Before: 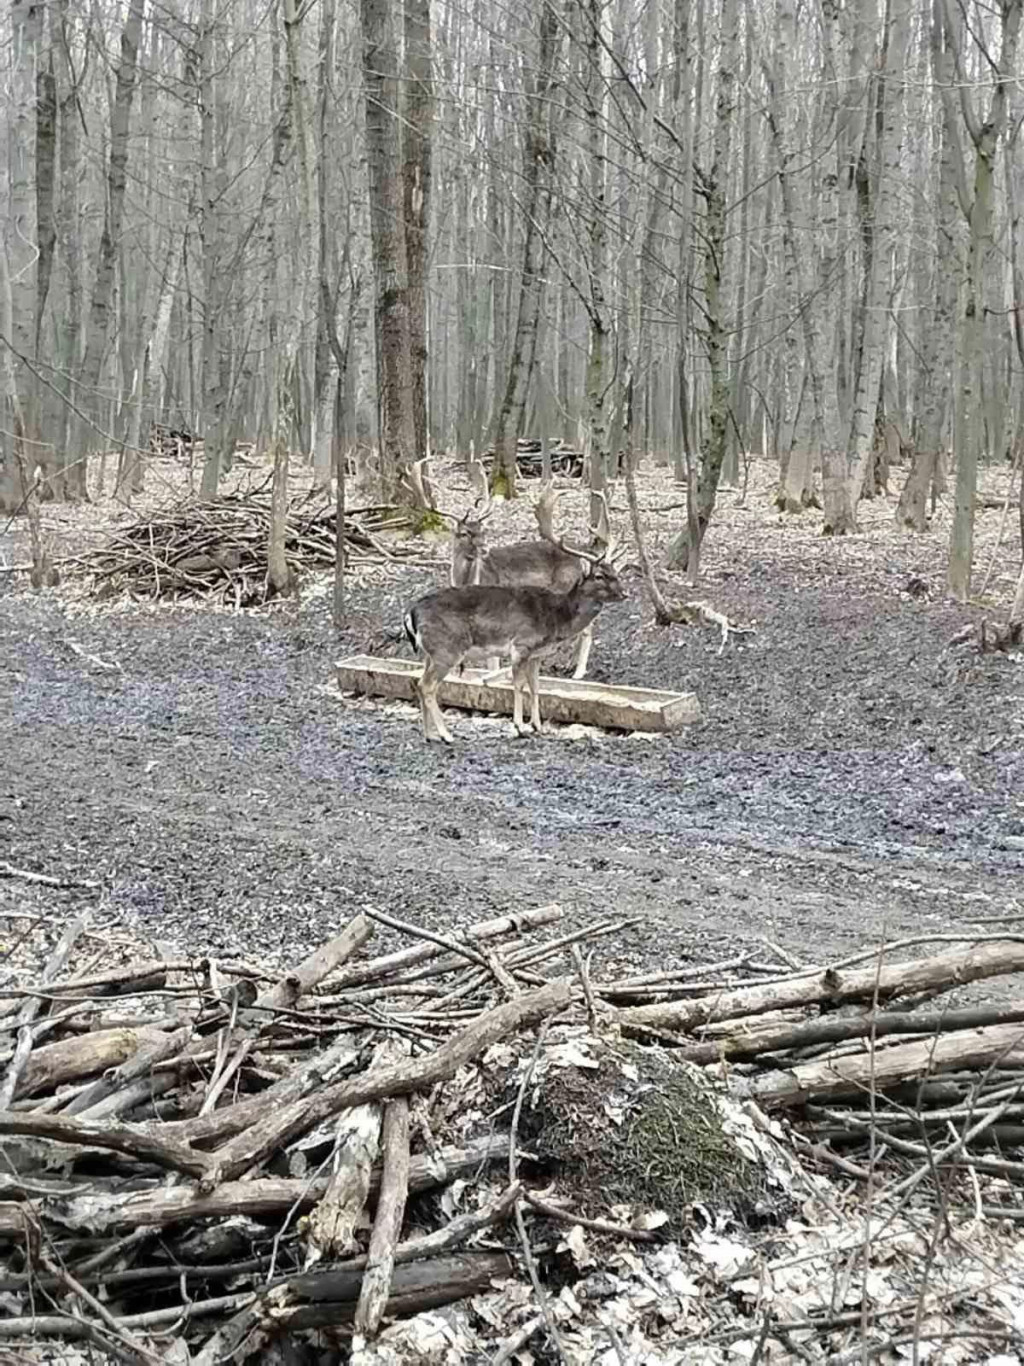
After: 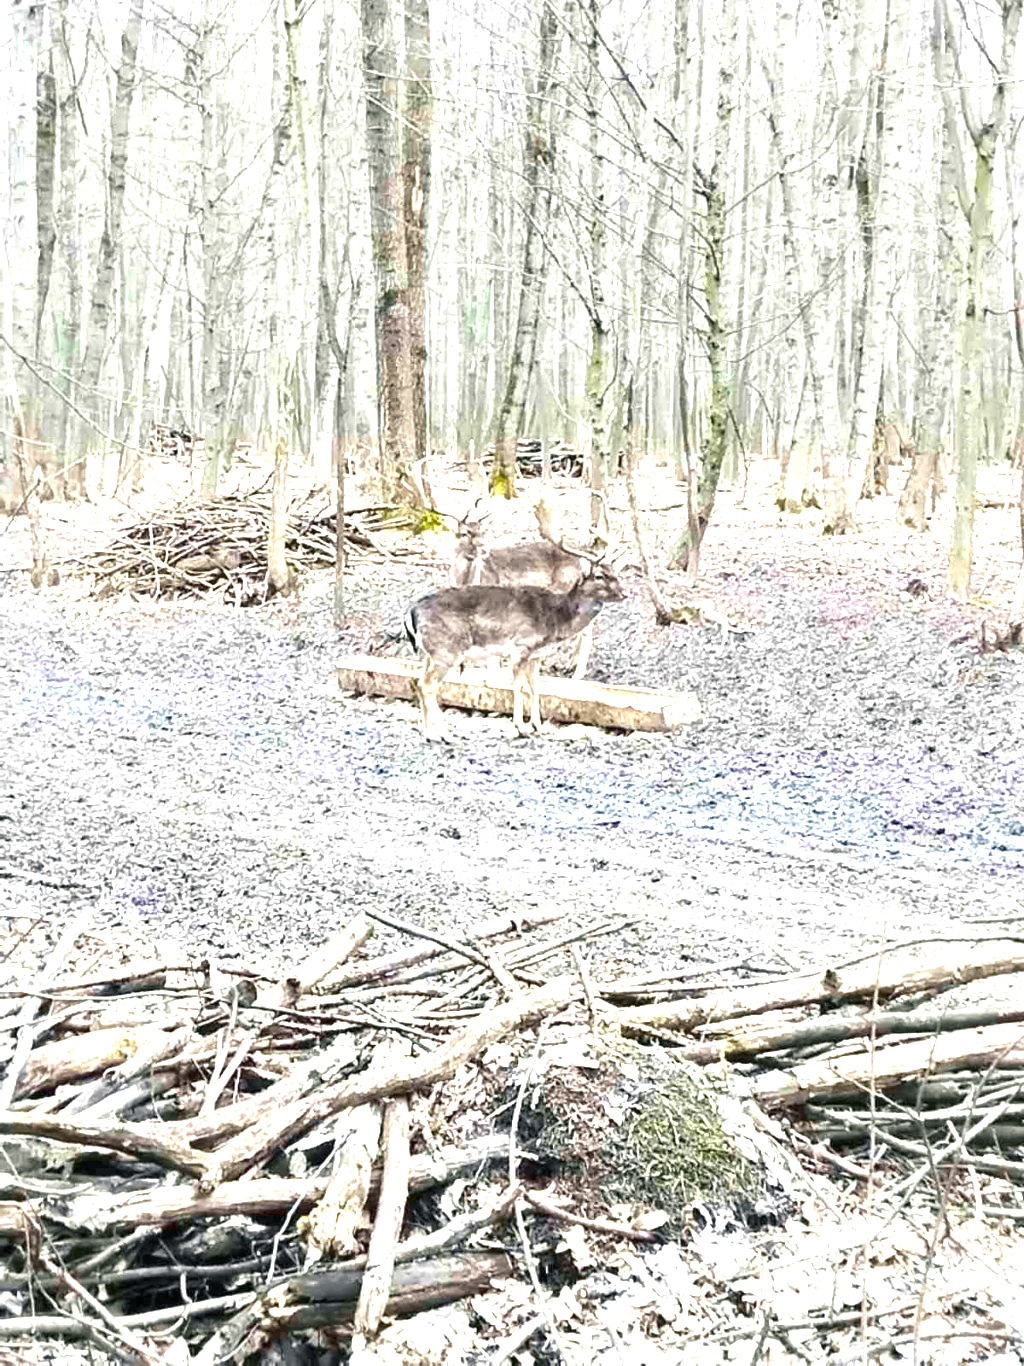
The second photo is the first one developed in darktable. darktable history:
exposure: black level correction 0, exposure 1.676 EV, compensate highlight preservation false
color balance rgb: shadows lift › chroma 3.226%, shadows lift › hue 241.53°, linear chroma grading › global chroma -1.034%, perceptual saturation grading › global saturation 35.528%
